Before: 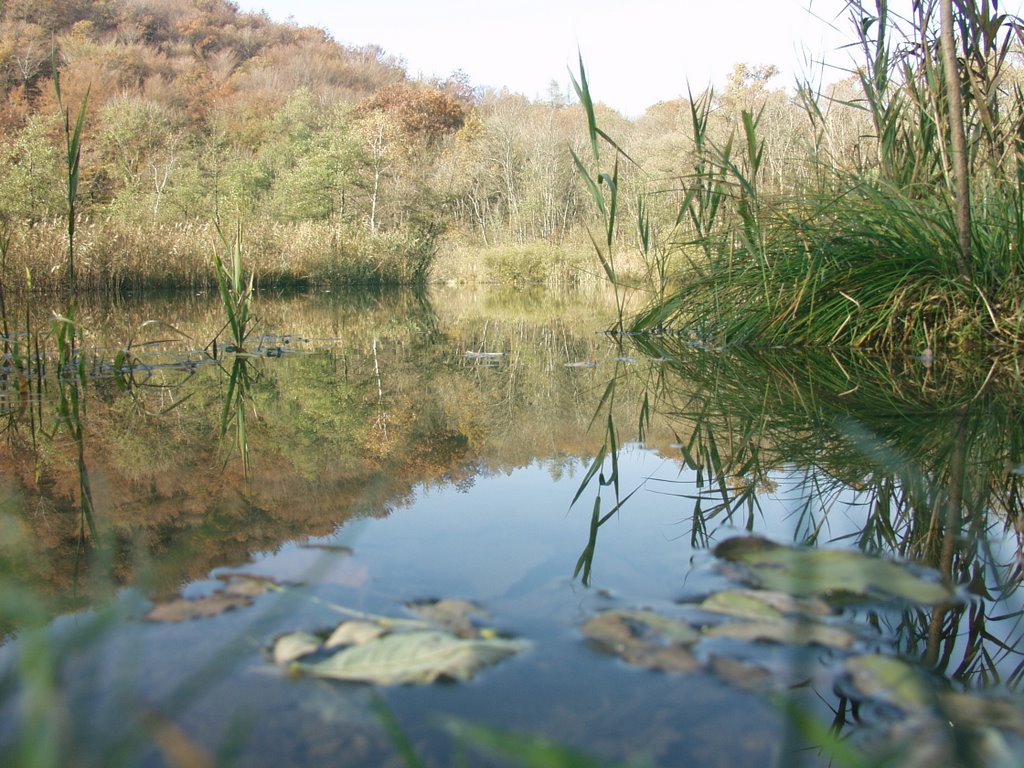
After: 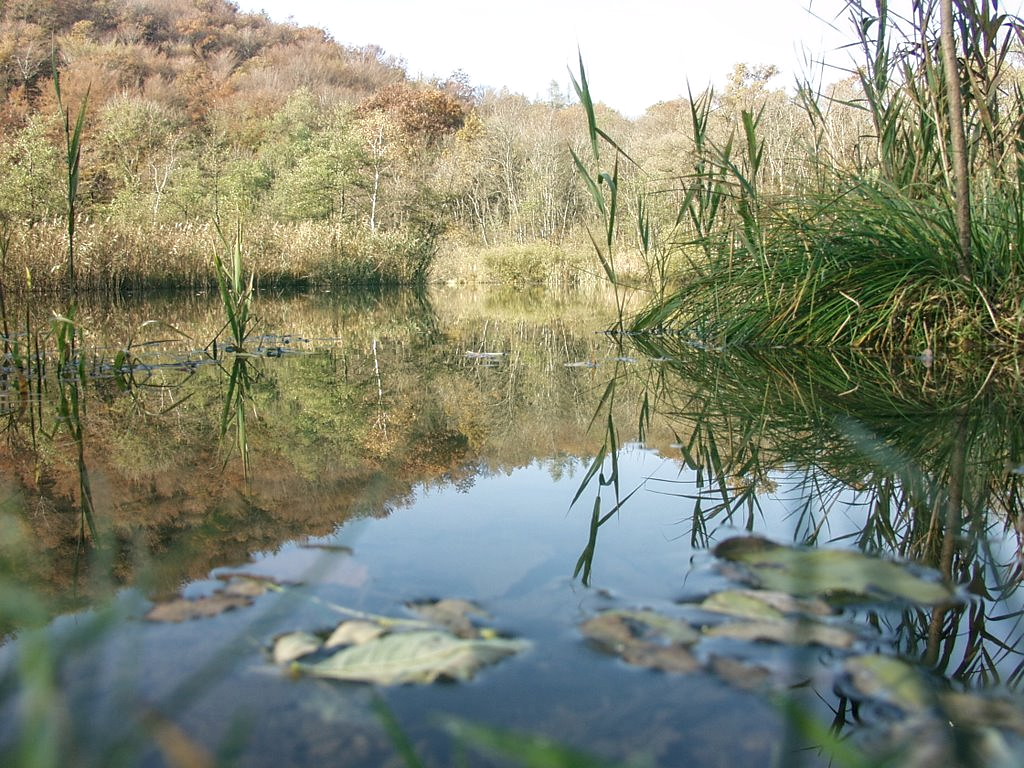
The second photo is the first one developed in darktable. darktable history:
local contrast: on, module defaults
sharpen: radius 1.453, amount 0.391, threshold 1.471
